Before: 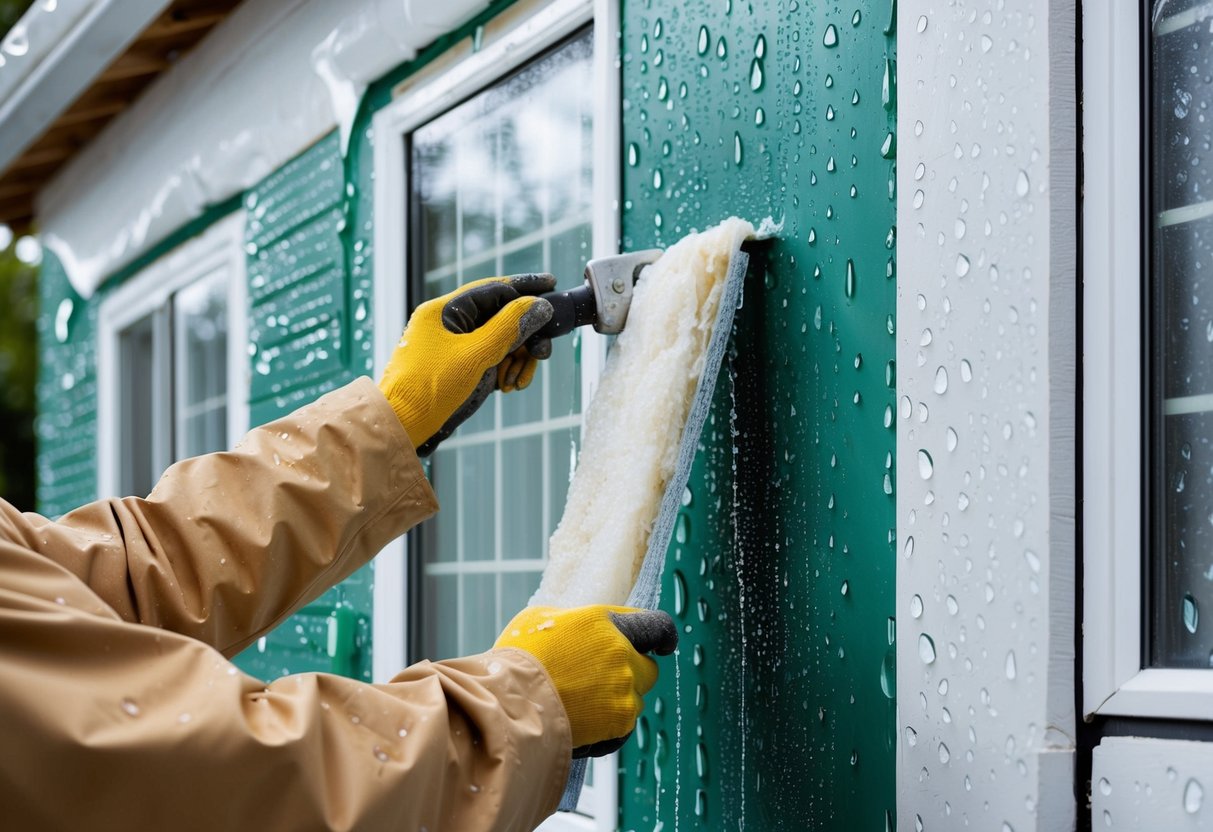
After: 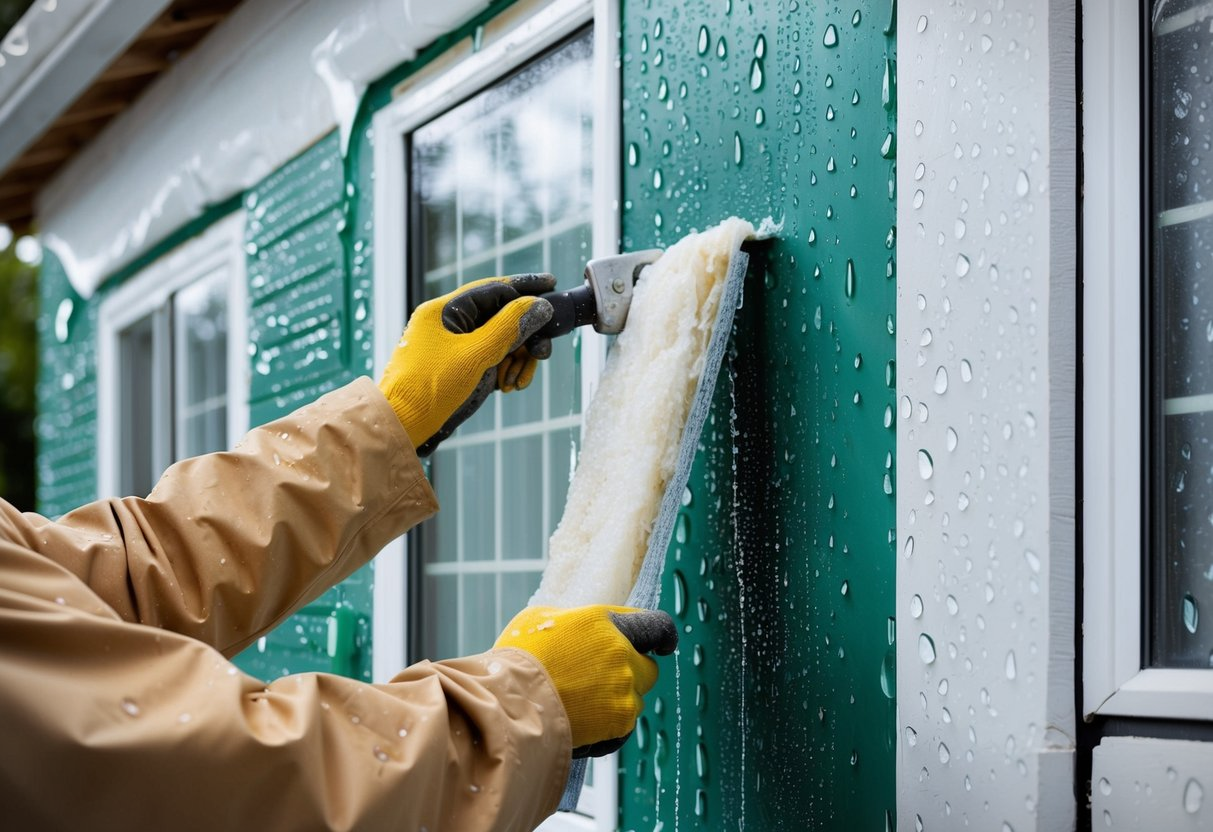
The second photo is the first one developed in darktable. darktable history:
vignetting: fall-off start 100.12%, width/height ratio 1.31
